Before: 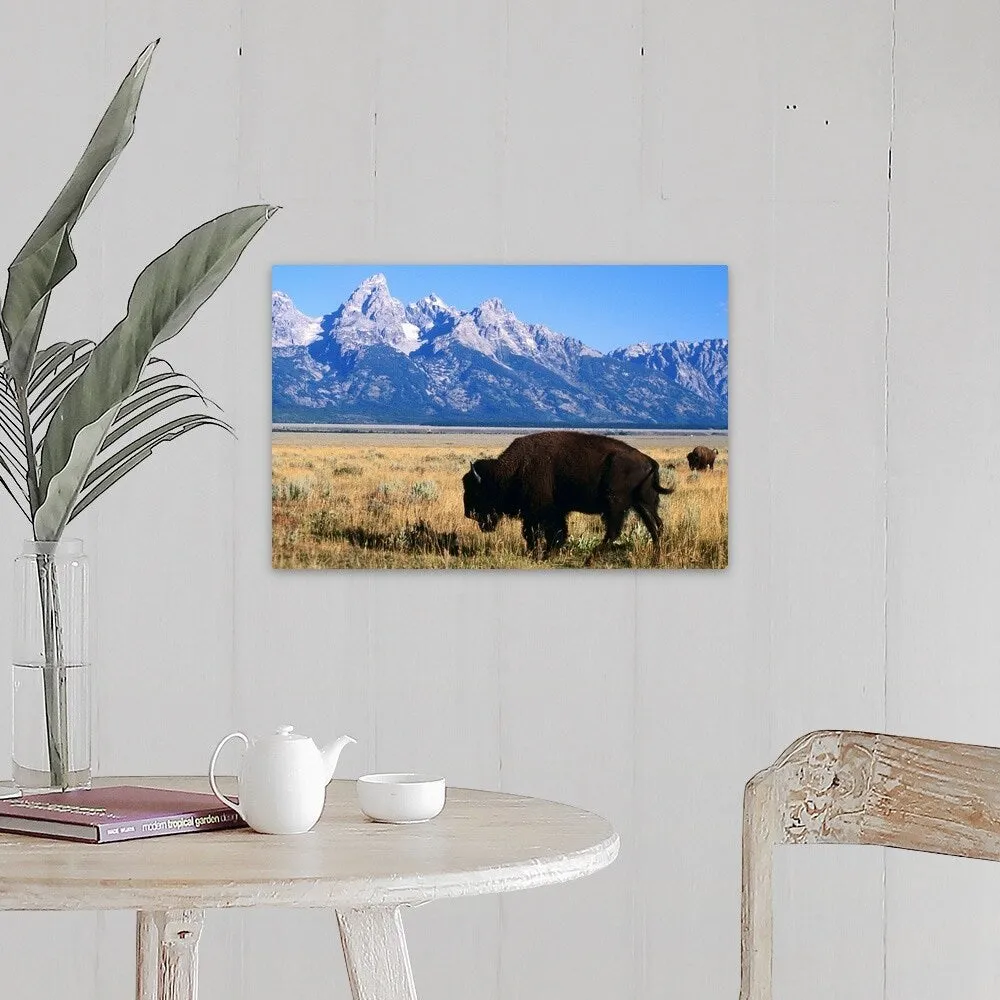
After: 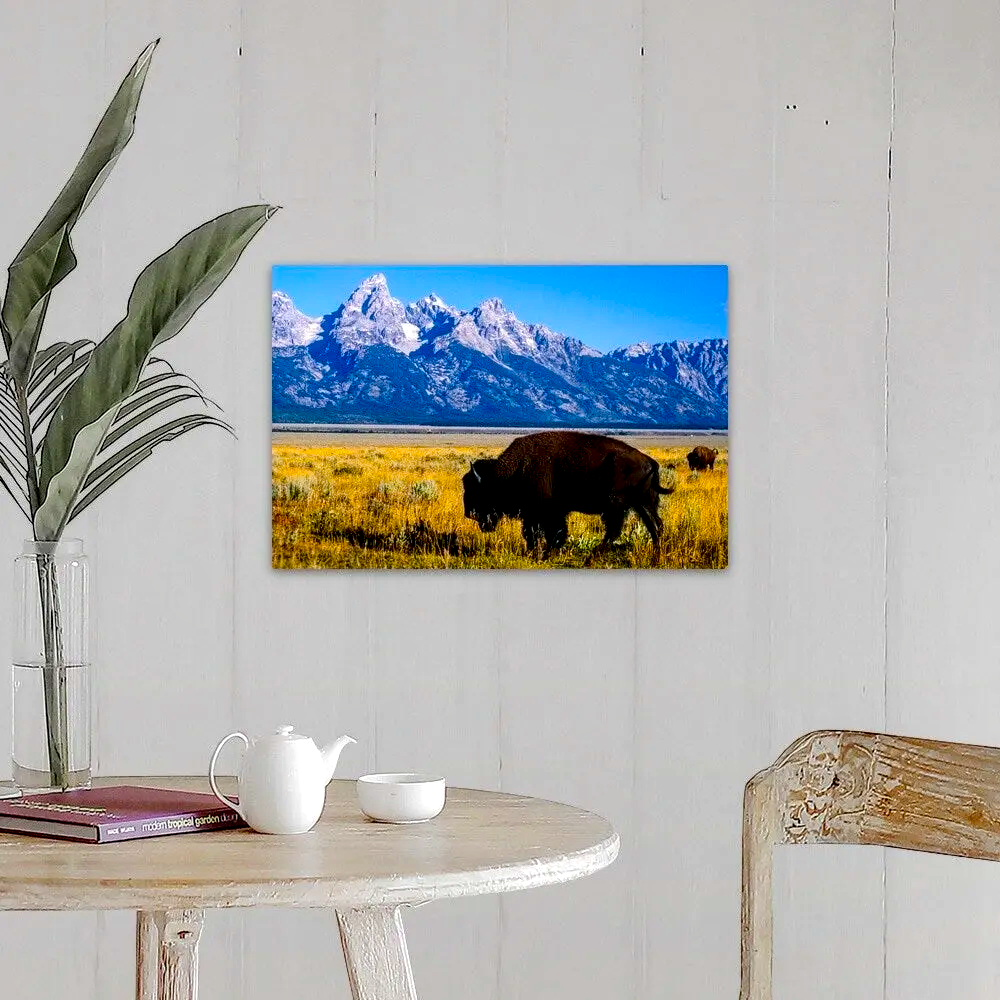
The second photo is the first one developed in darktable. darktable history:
color balance: input saturation 134.34%, contrast -10.04%, contrast fulcrum 19.67%, output saturation 133.51%
local contrast: highlights 65%, shadows 54%, detail 169%, midtone range 0.514
